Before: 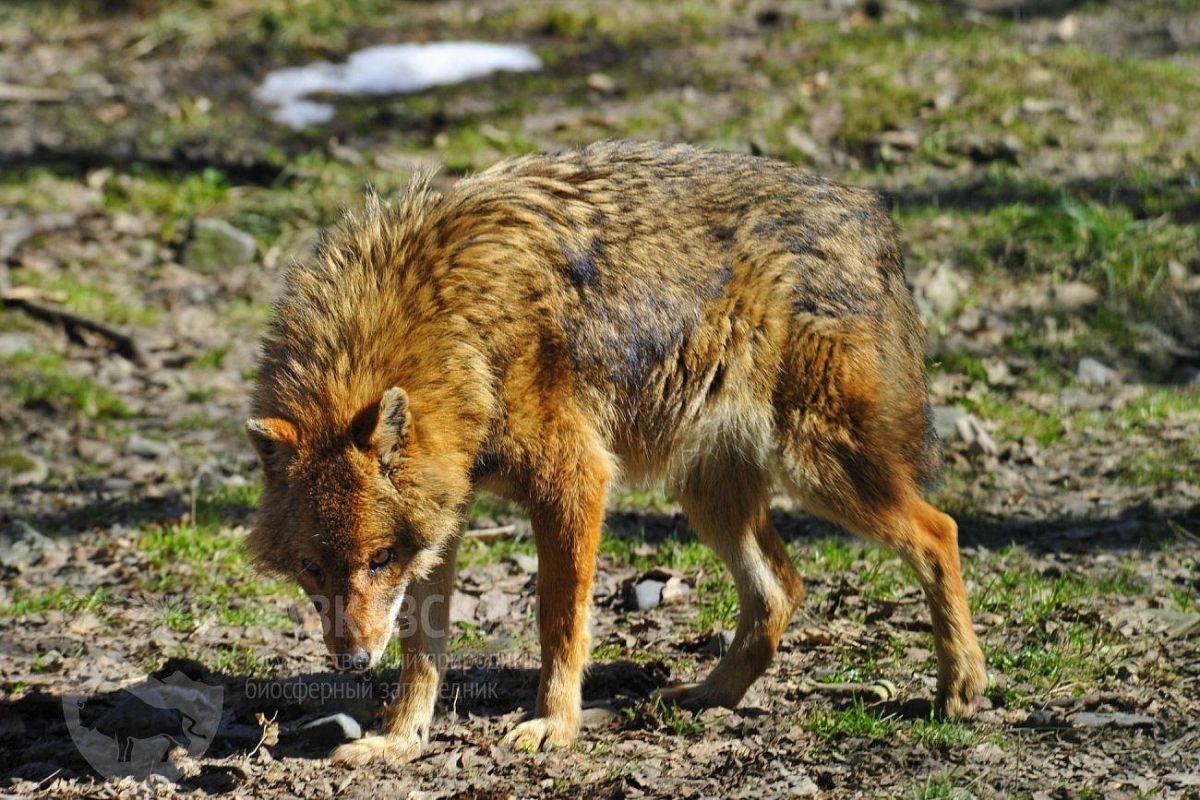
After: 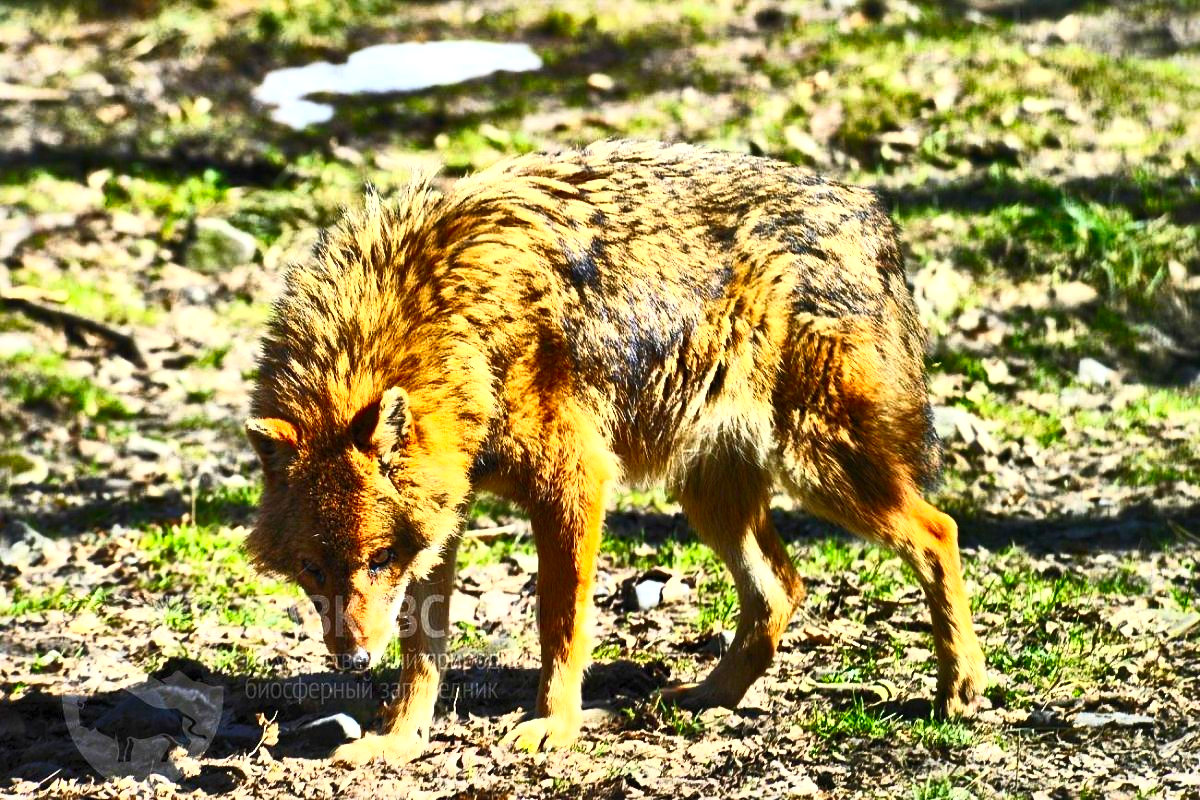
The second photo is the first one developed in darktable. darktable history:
shadows and highlights: shadows 25.36, highlights -25.36
local contrast: mode bilateral grid, contrast 26, coarseness 60, detail 151%, midtone range 0.2
contrast brightness saturation: contrast 0.829, brightness 0.583, saturation 0.598
